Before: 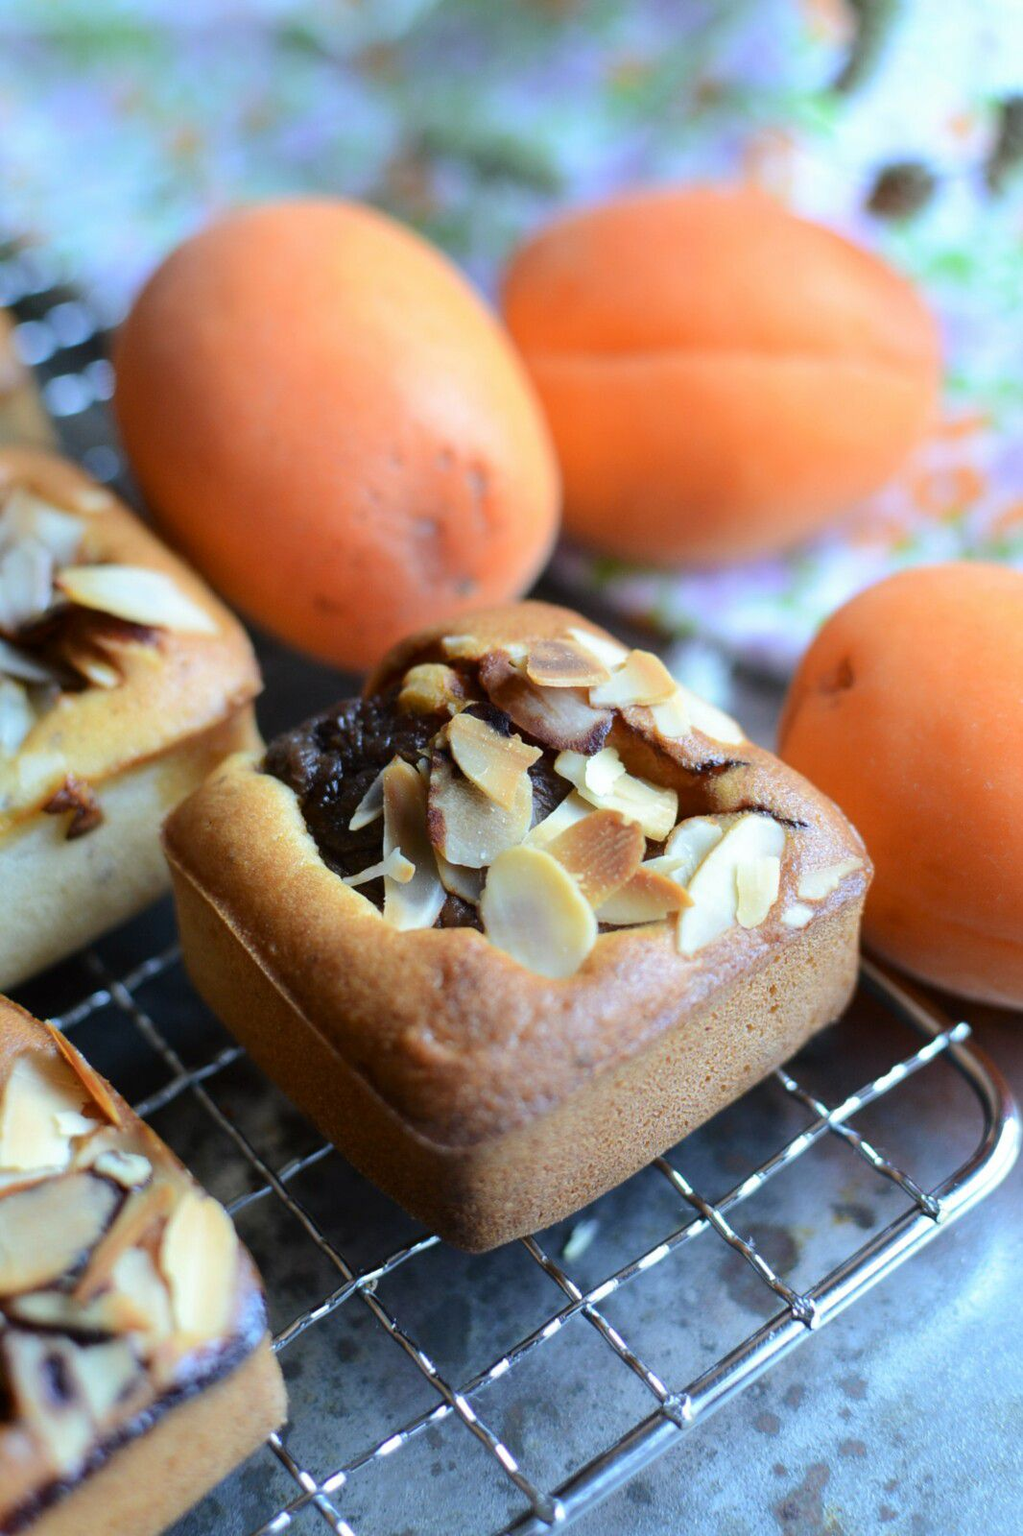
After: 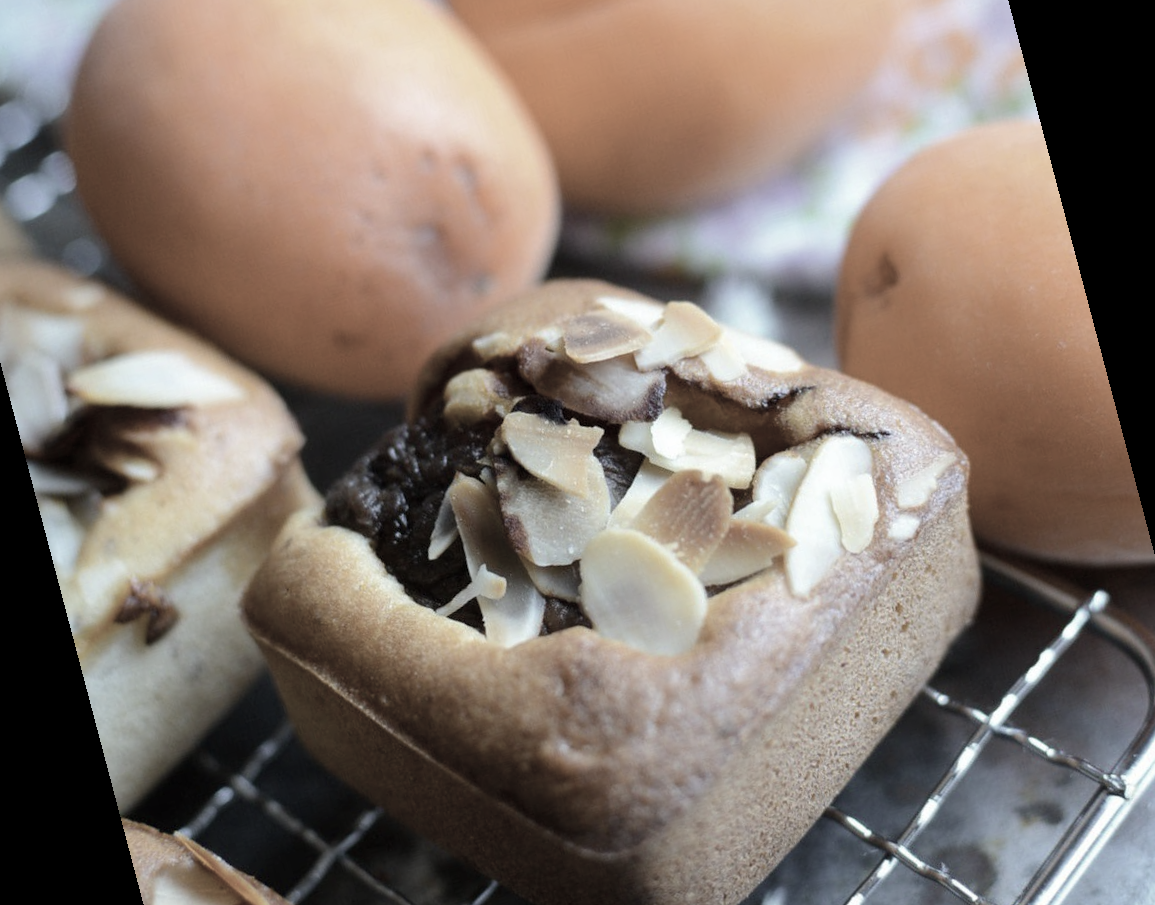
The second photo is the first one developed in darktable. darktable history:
color correction: saturation 0.3
rotate and perspective: rotation -14.8°, crop left 0.1, crop right 0.903, crop top 0.25, crop bottom 0.748
color balance rgb: perceptual saturation grading › global saturation 25%, global vibrance 20%
